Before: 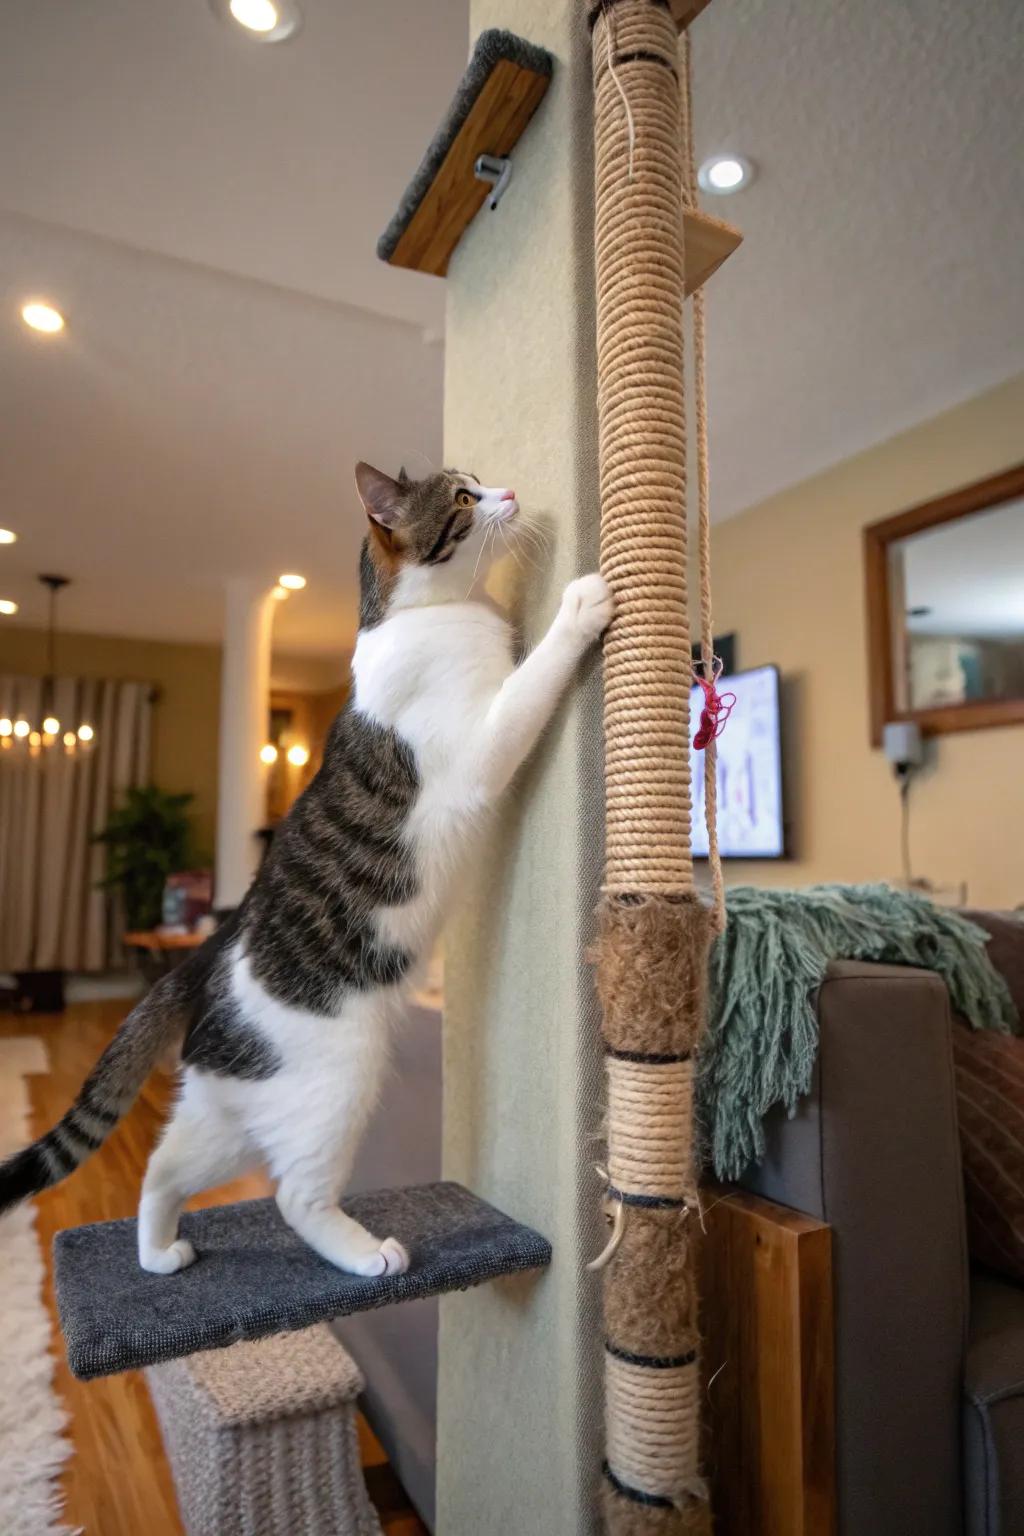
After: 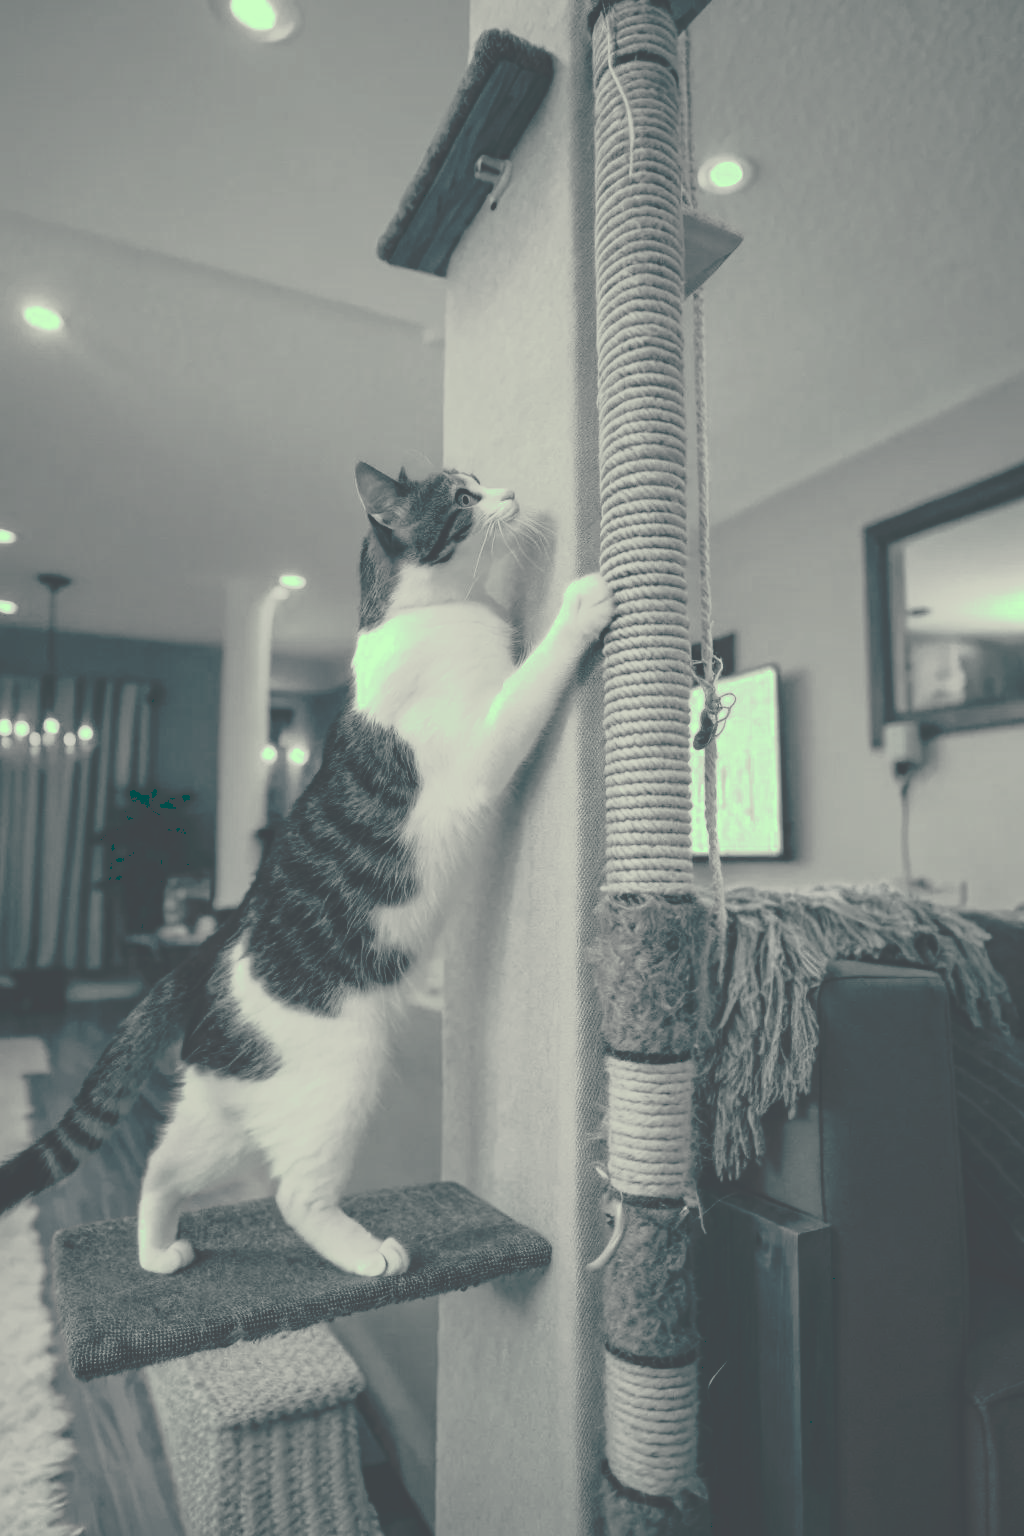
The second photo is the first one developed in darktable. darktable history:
tone curve: curves: ch0 [(0, 0) (0.003, 0.278) (0.011, 0.282) (0.025, 0.282) (0.044, 0.29) (0.069, 0.295) (0.1, 0.306) (0.136, 0.316) (0.177, 0.33) (0.224, 0.358) (0.277, 0.403) (0.335, 0.451) (0.399, 0.505) (0.468, 0.558) (0.543, 0.611) (0.623, 0.679) (0.709, 0.751) (0.801, 0.815) (0.898, 0.863) (1, 1)], preserve colors none
color look up table: target L [85.83, 85.99, 78.99, 79.54, 68.13, 73.97, 55.56, 39.09, 41.95, 28.24, 12.54, 203.09, 73.53, 67.75, 62.7, 57.38, 46.33, 34.48, 30.93, 33.32, 5.978, 2.47, 90.88, 80.3, 85.33, 91.04, 72.25, 98.14, 79.54, 94.24, 59.63, 72.99, 87.05, 64.67, 71.2, 49.42, 62.39, 25.96, 21.73, 29.72, 97.99, 99.15, 84.45, 97.87, 78.48, 77.54, 62.3, 67.77, 47.22], target a [-5.321, -4.617, -4.177, -4.572, -2.991, -3.65, -2.568, -3.292, -3.166, -5.597, -24.02, 0, -4.224, -2.992, -4.169, -3.542, -3.5, -4.026, -5.29, -5.776, -17.21, -5.854, -11.76, -4.375, -4.244, -11.05, -4.59, -21.56, -4.572, -18.82, -3.538, -4.778, -7.106, -3.79, -2.68, -3.799, -3.537, -6.579, -9.192, -4.898, -20.91, -12.78, -4.913, -21.79, -3.224, -4.003, -3.918, -2.854, -4.122], target b [12.3, 12.55, 9.914, 9.825, 5.234, 7.427, 1.518, -1.773, -2.374, -2.637, -10.23, -0.002, 7.298, 5.229, 4.884, 2.507, -0.468, -2.031, -2.354, -1.889, -10.36, -9.772, 17.75, 9.73, 11.51, 18, 7.058, 28.58, 9.825, 23.35, 2.95, 7.592, 13.32, 5.345, 5.989, 1.326, 4.505, -2.736, -4.05, -2.905, 28.94, 30.31, 11.4, 28.74, 9.188, 9.861, 4.376, 4.7, 0.262], num patches 49
